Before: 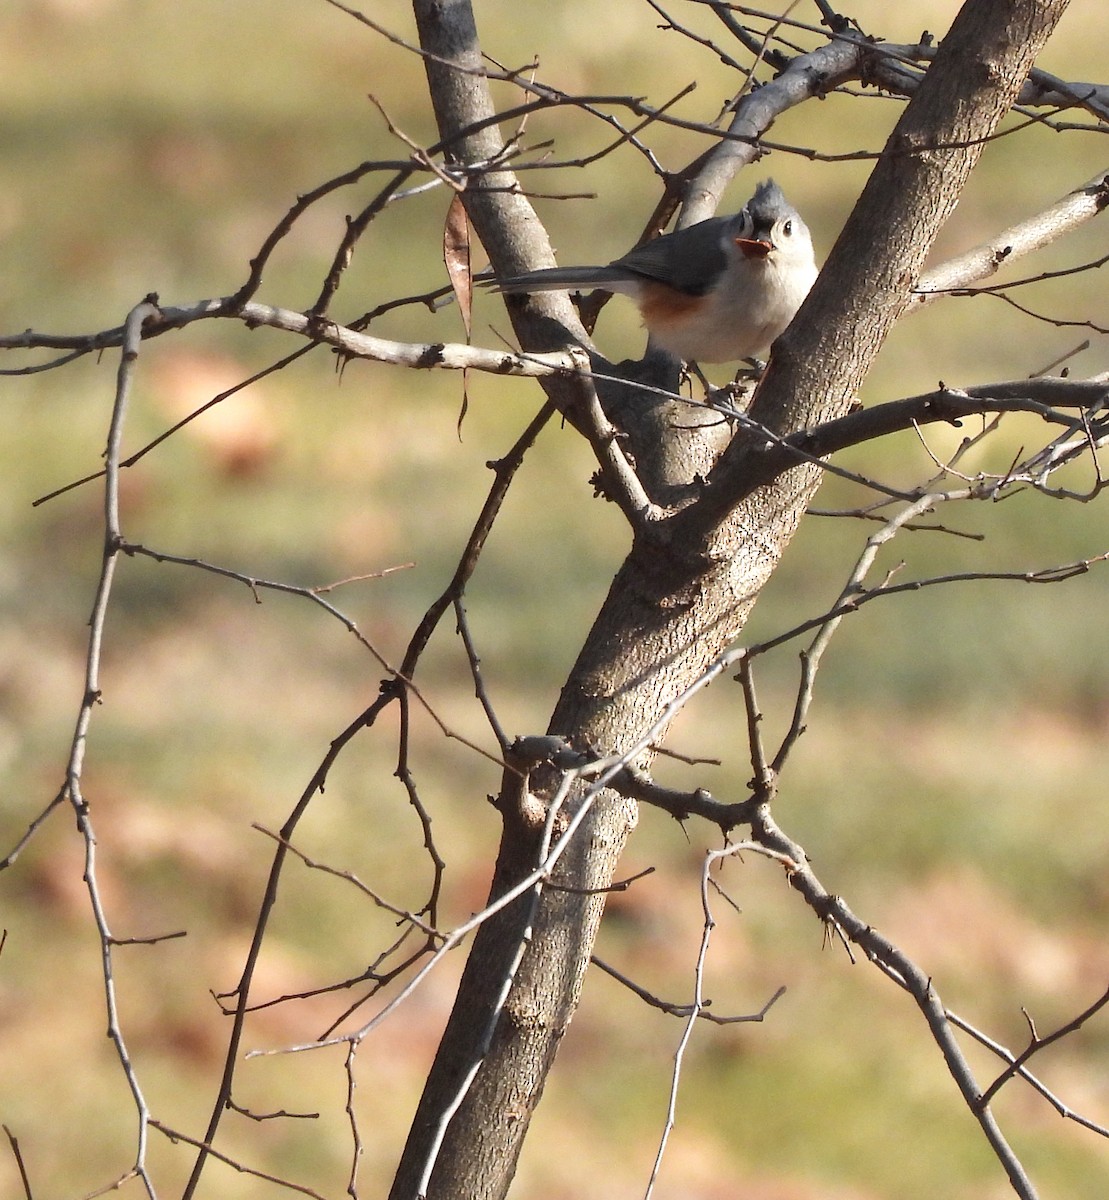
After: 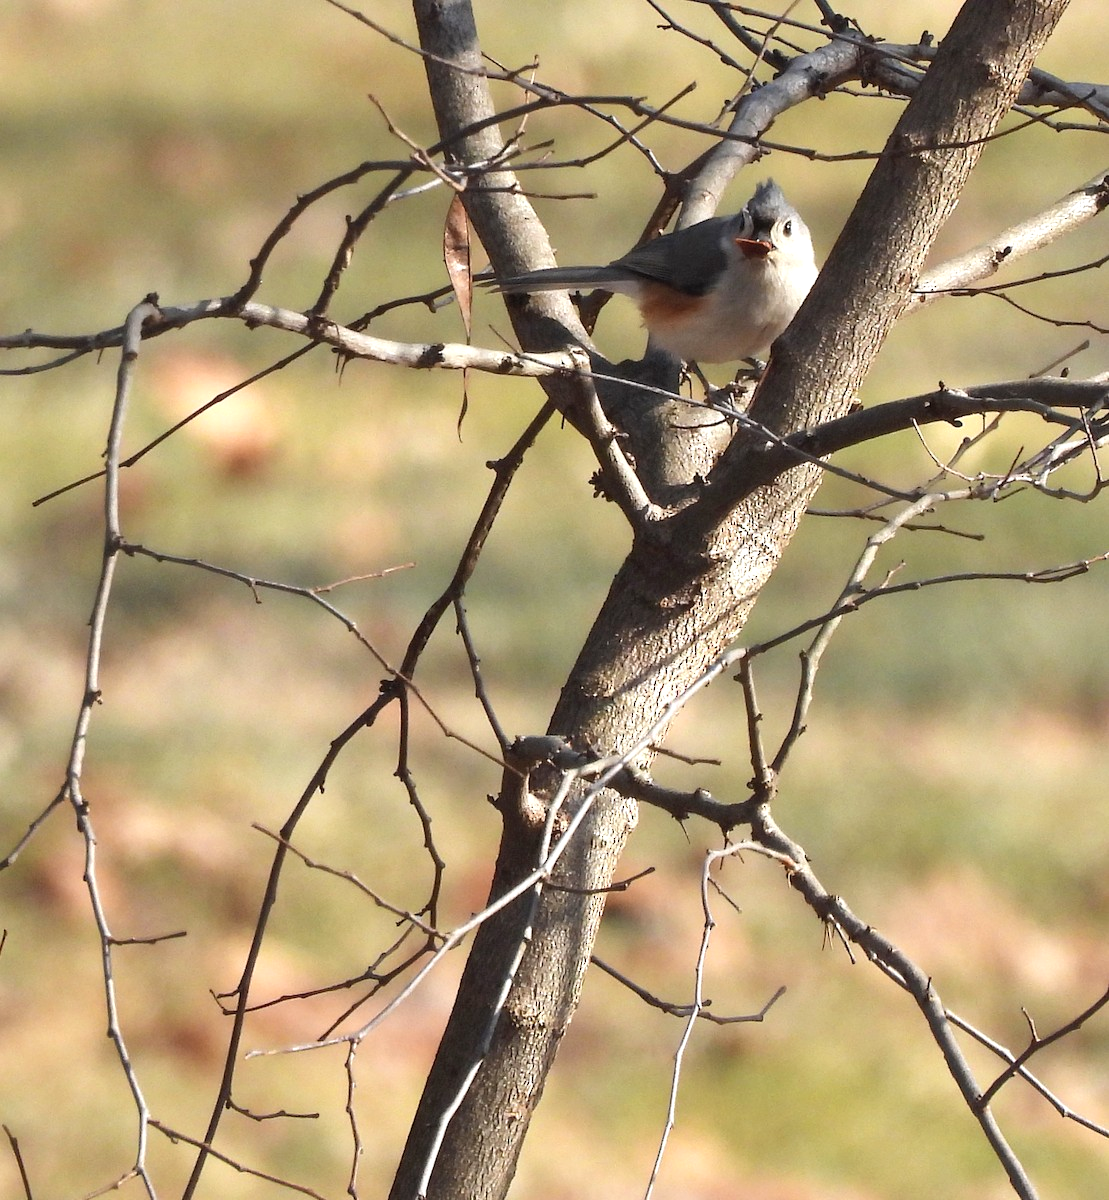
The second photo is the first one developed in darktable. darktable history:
levels: white 90.67%, levels [0, 0.474, 0.947]
